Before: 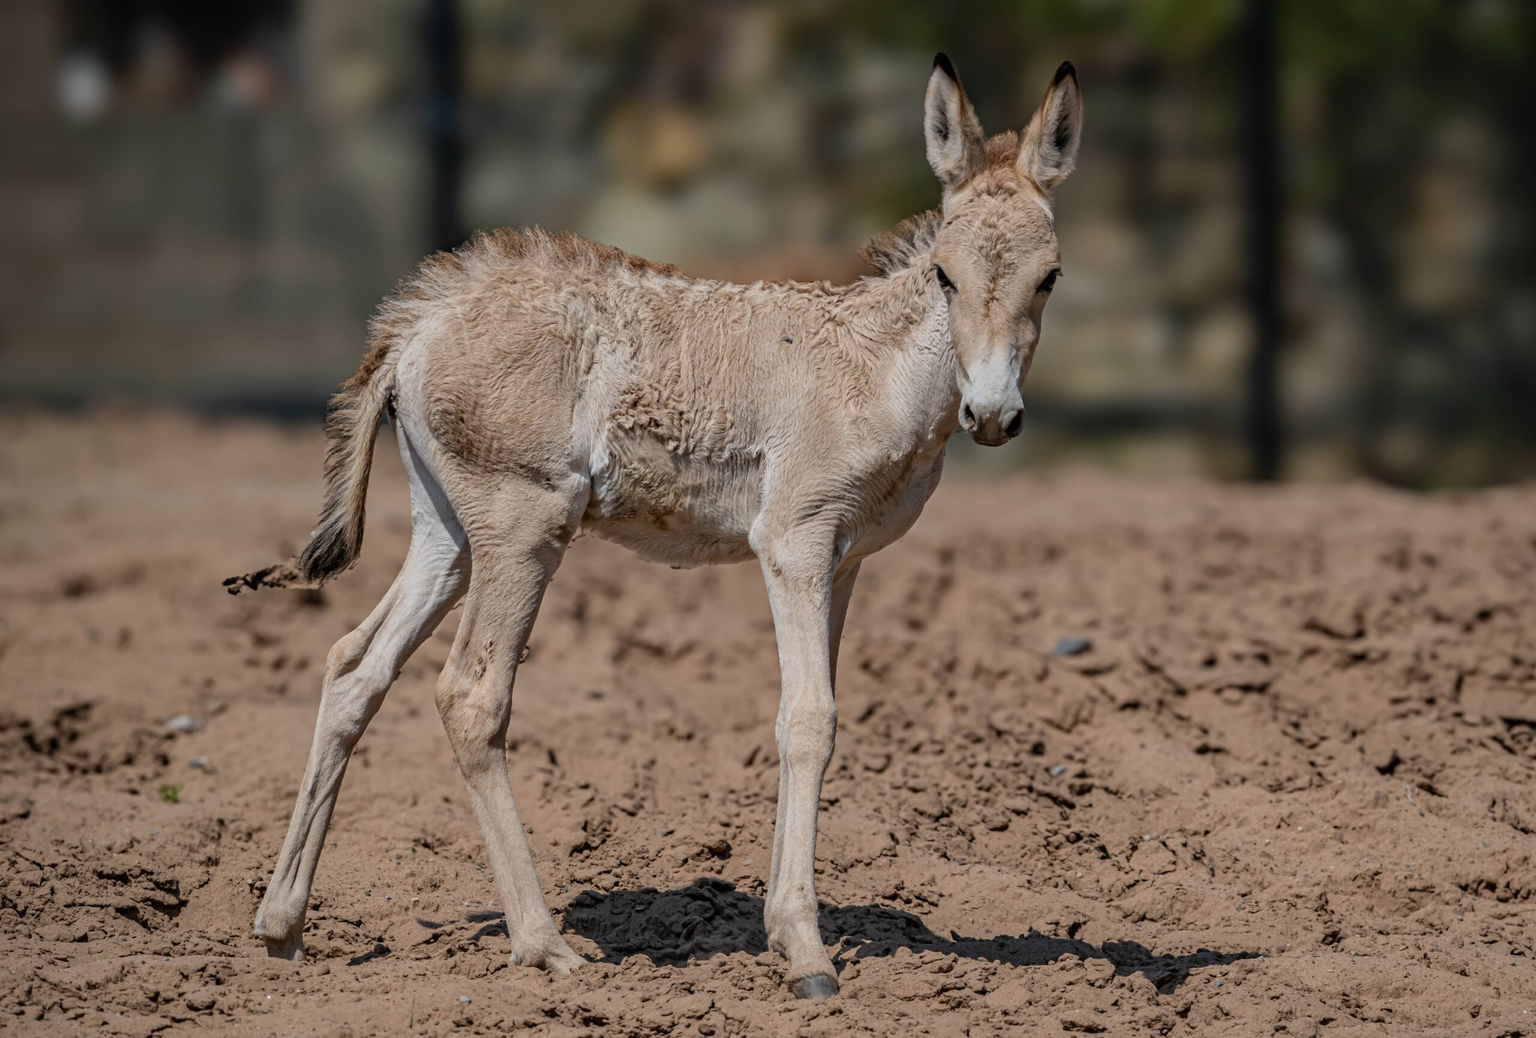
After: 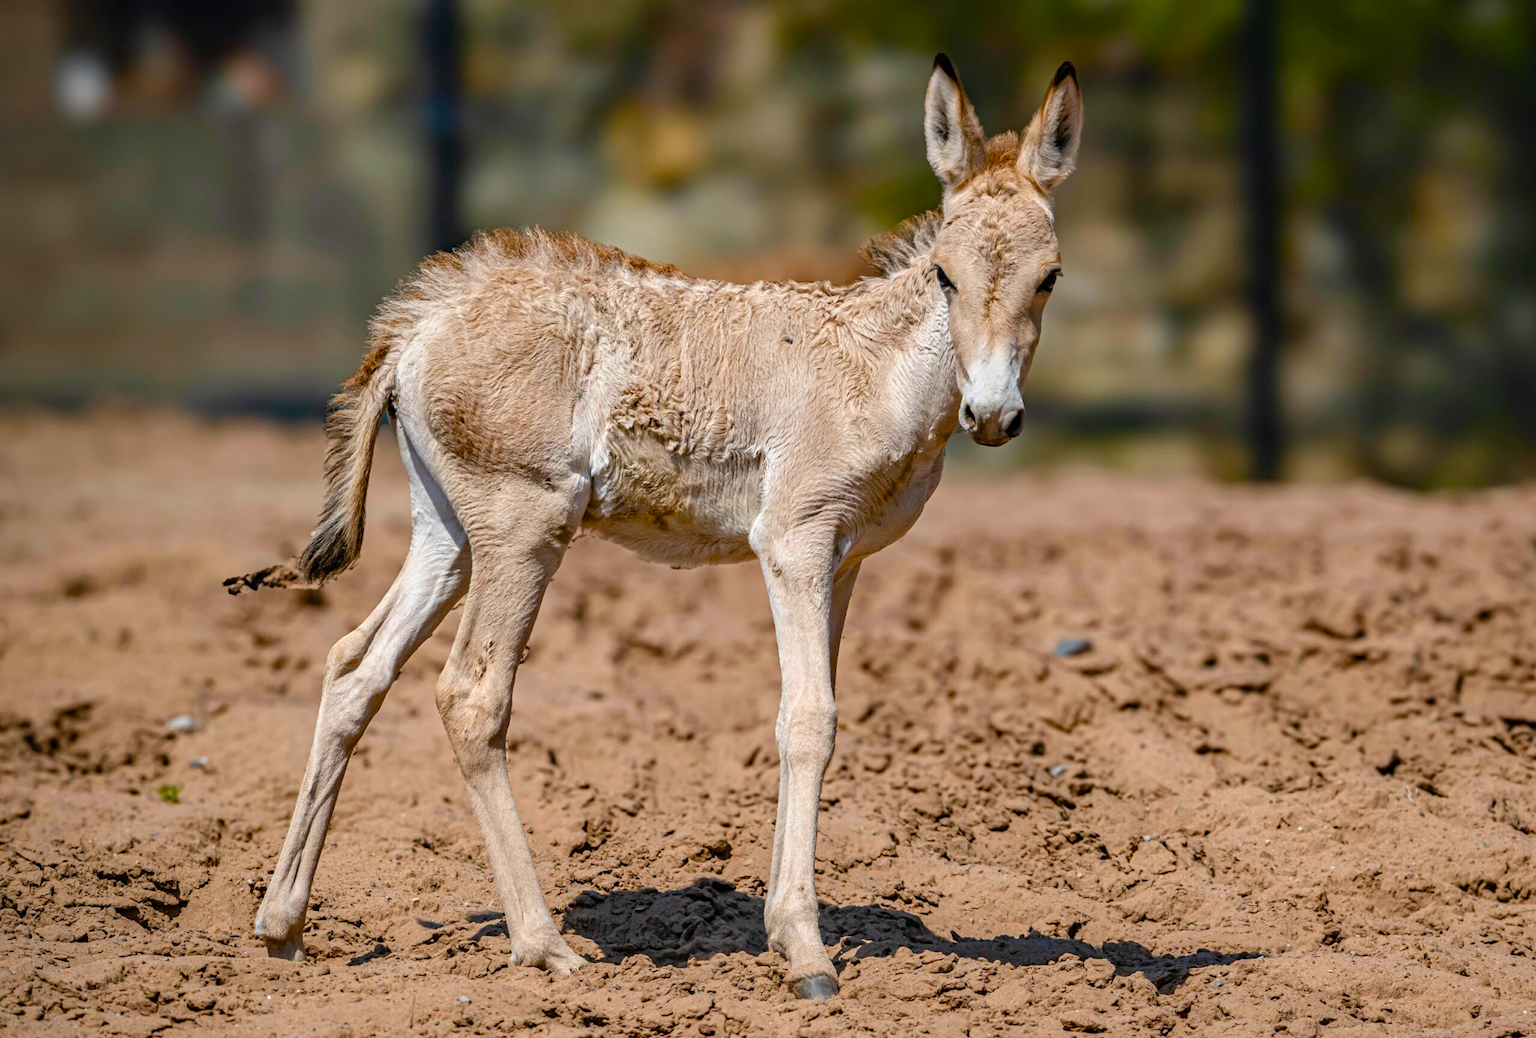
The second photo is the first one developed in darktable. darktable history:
color balance rgb: linear chroma grading › shadows -2.2%, linear chroma grading › highlights -15%, linear chroma grading › global chroma -10%, linear chroma grading › mid-tones -10%, perceptual saturation grading › global saturation 45%, perceptual saturation grading › highlights -50%, perceptual saturation grading › shadows 30%, perceptual brilliance grading › global brilliance 18%, global vibrance 45%
tone equalizer: -8 EV -0.002 EV, -7 EV 0.005 EV, -6 EV -0.009 EV, -5 EV 0.011 EV, -4 EV -0.012 EV, -3 EV 0.007 EV, -2 EV -0.062 EV, -1 EV -0.293 EV, +0 EV -0.582 EV, smoothing diameter 2%, edges refinement/feathering 20, mask exposure compensation -1.57 EV, filter diffusion 5
